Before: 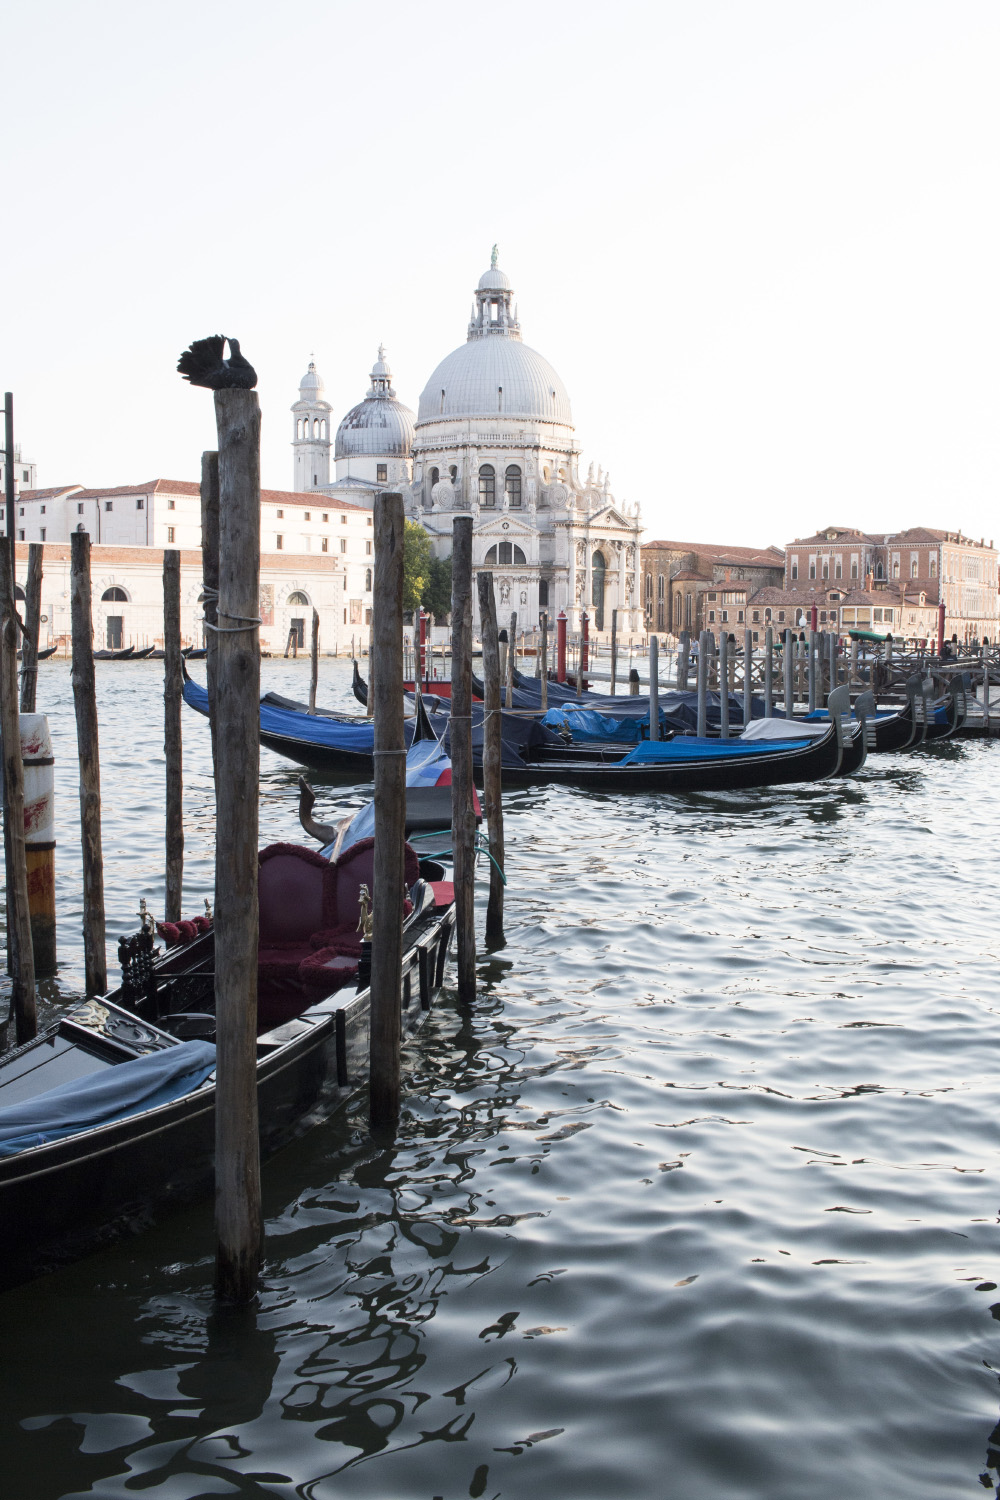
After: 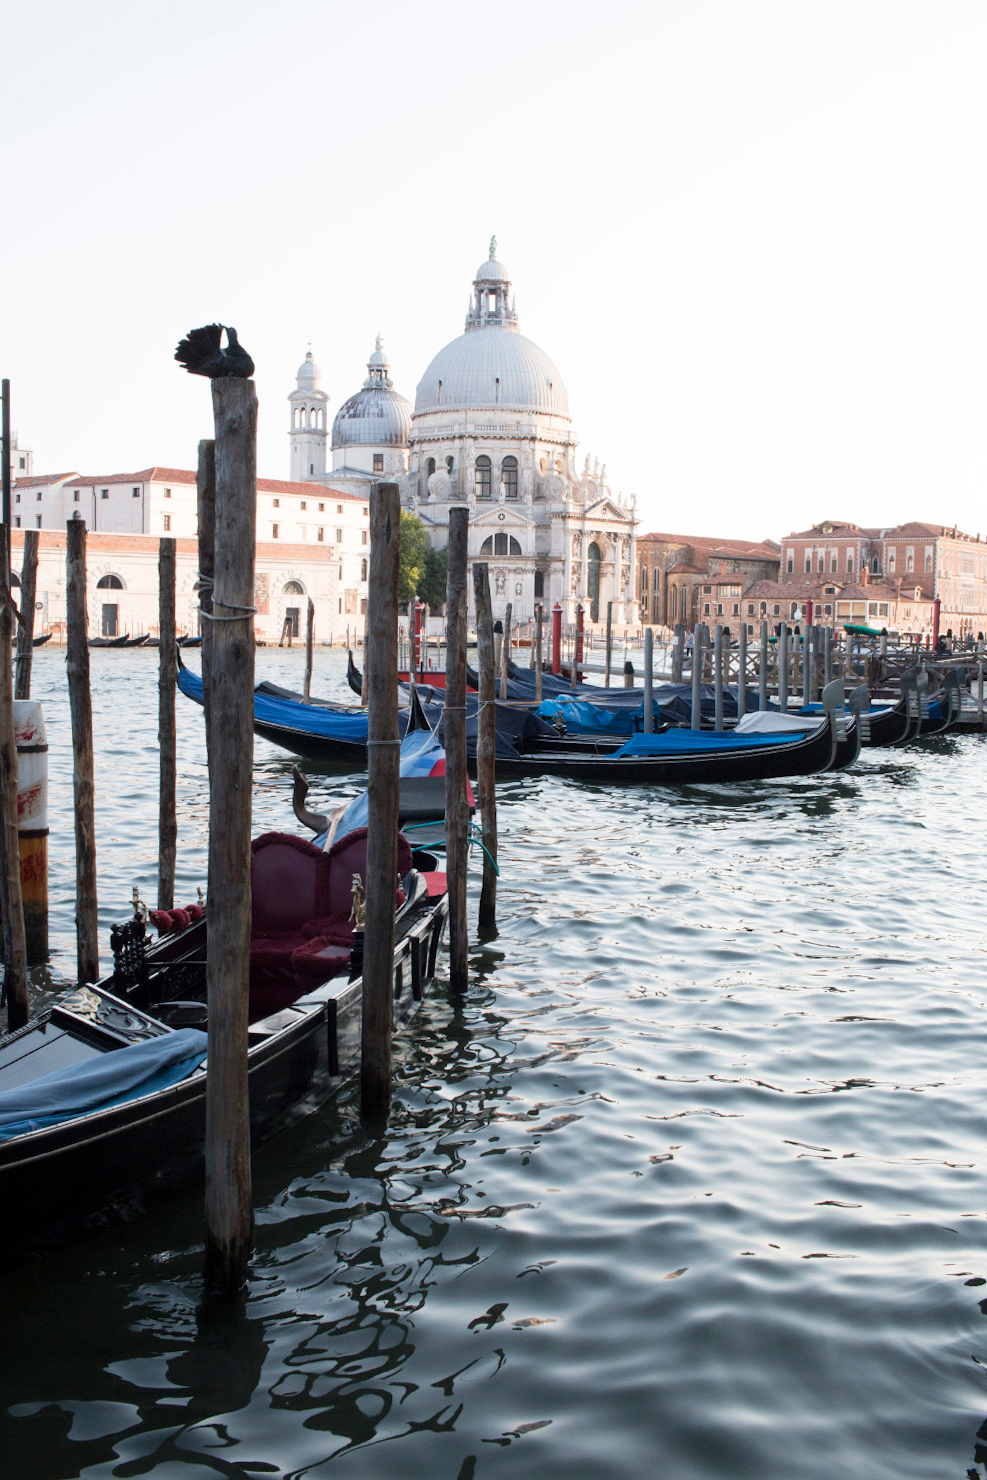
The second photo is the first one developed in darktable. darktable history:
crop and rotate: angle -0.5°
white balance: red 1, blue 1
